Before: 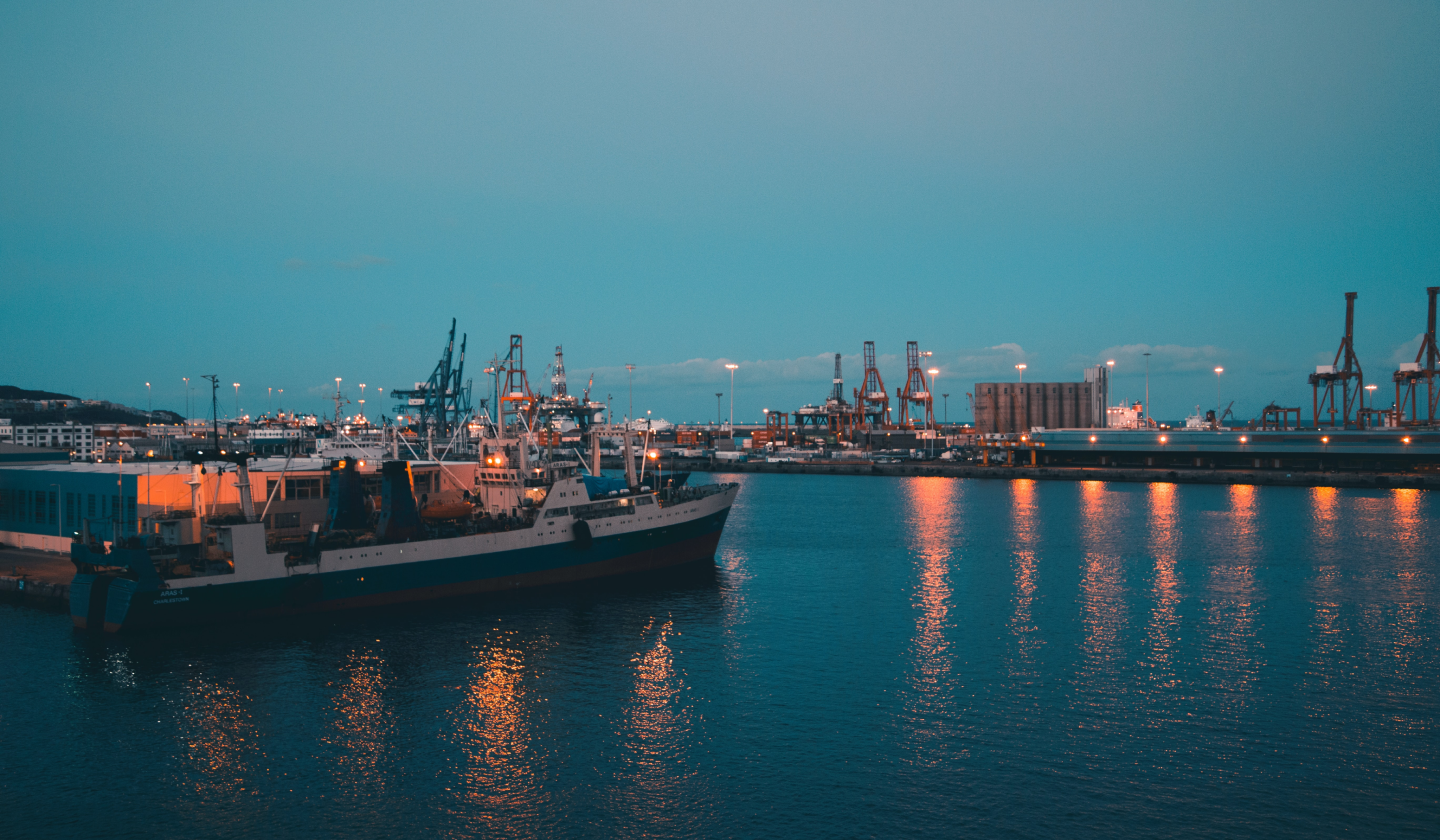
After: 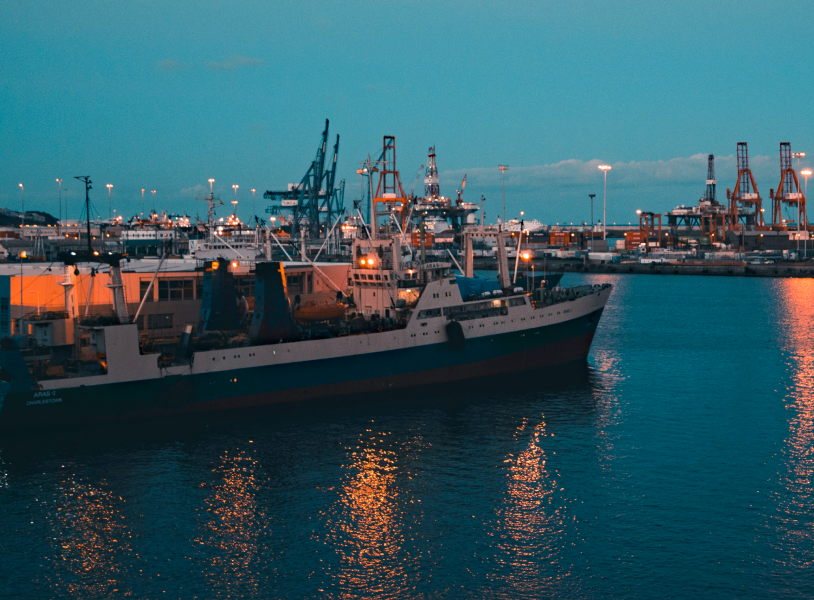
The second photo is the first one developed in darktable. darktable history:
haze removal: strength 0.294, distance 0.252
crop: left 8.851%, top 23.723%, right 34.605%, bottom 4.813%
